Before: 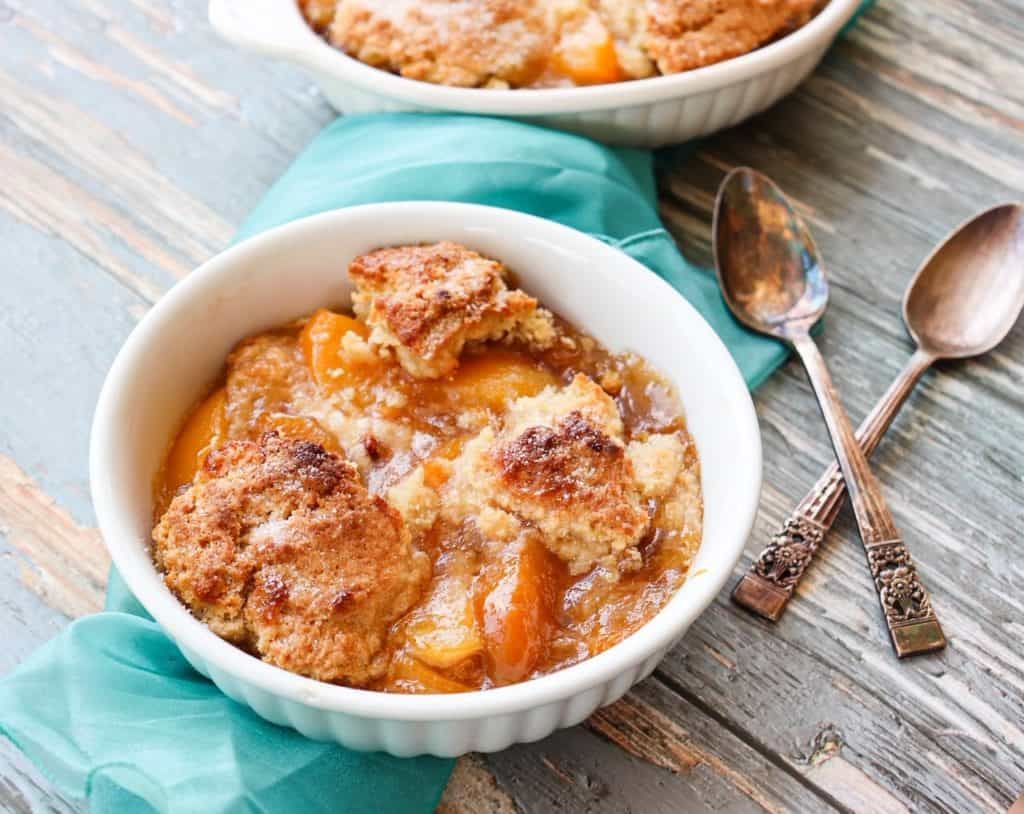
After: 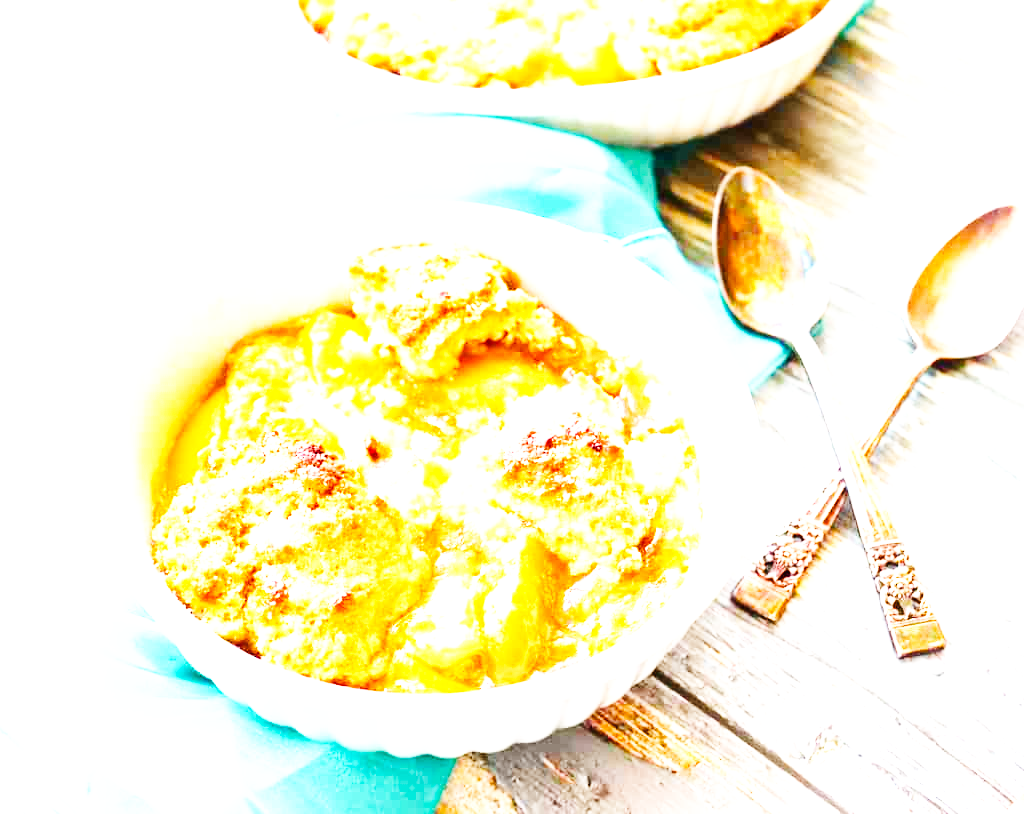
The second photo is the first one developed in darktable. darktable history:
color balance rgb: perceptual saturation grading › global saturation 36.54%, perceptual saturation grading › shadows 35.088%, perceptual brilliance grading › global brilliance 11.241%
contrast brightness saturation: contrast 0.105, saturation -0.163
exposure: black level correction 0, exposure 1.513 EV, compensate highlight preservation false
base curve: curves: ch0 [(0, 0.003) (0.001, 0.002) (0.006, 0.004) (0.02, 0.022) (0.048, 0.086) (0.094, 0.234) (0.162, 0.431) (0.258, 0.629) (0.385, 0.8) (0.548, 0.918) (0.751, 0.988) (1, 1)], preserve colors none
